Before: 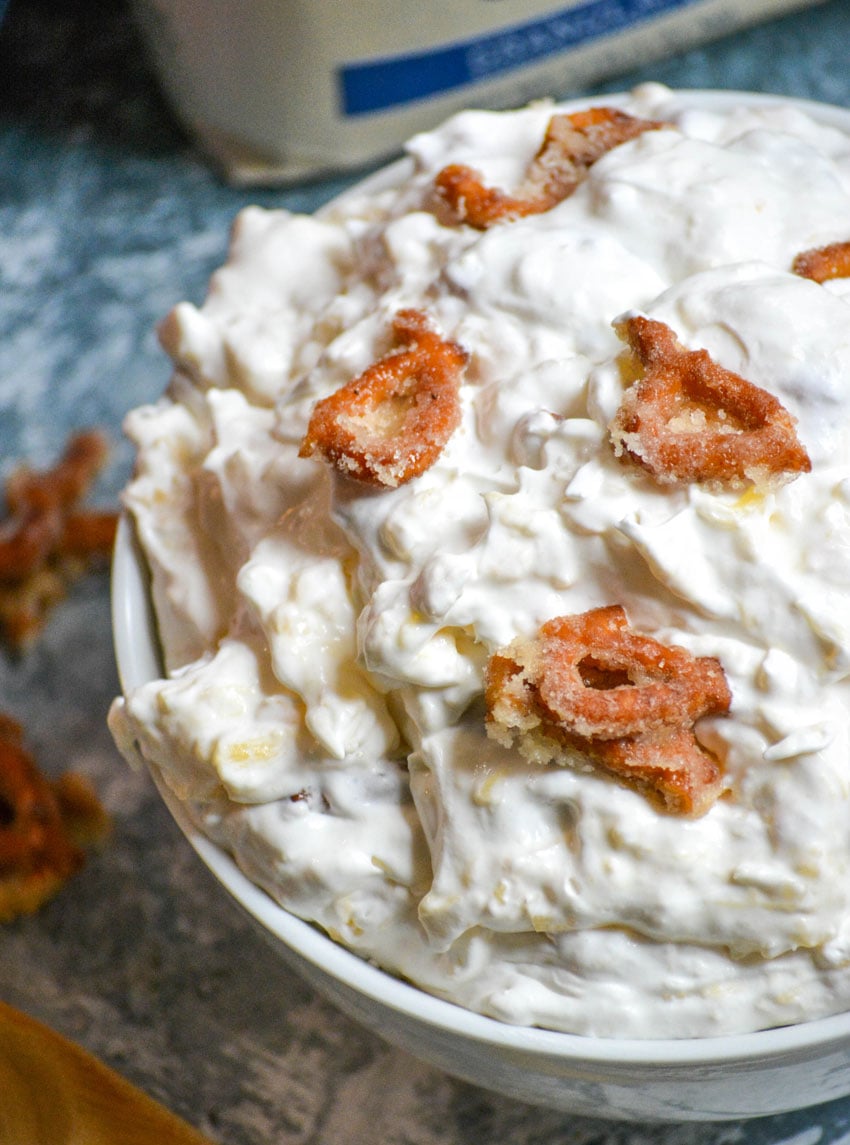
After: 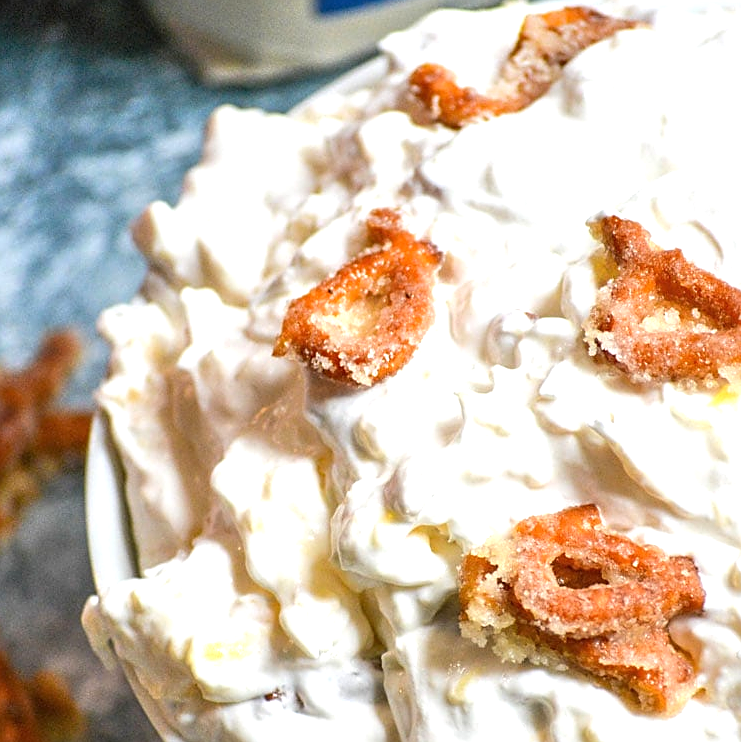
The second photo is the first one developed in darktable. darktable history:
crop: left 3.148%, top 8.842%, right 9.648%, bottom 26.307%
sharpen: on, module defaults
exposure: black level correction 0, exposure 0.692 EV, compensate highlight preservation false
